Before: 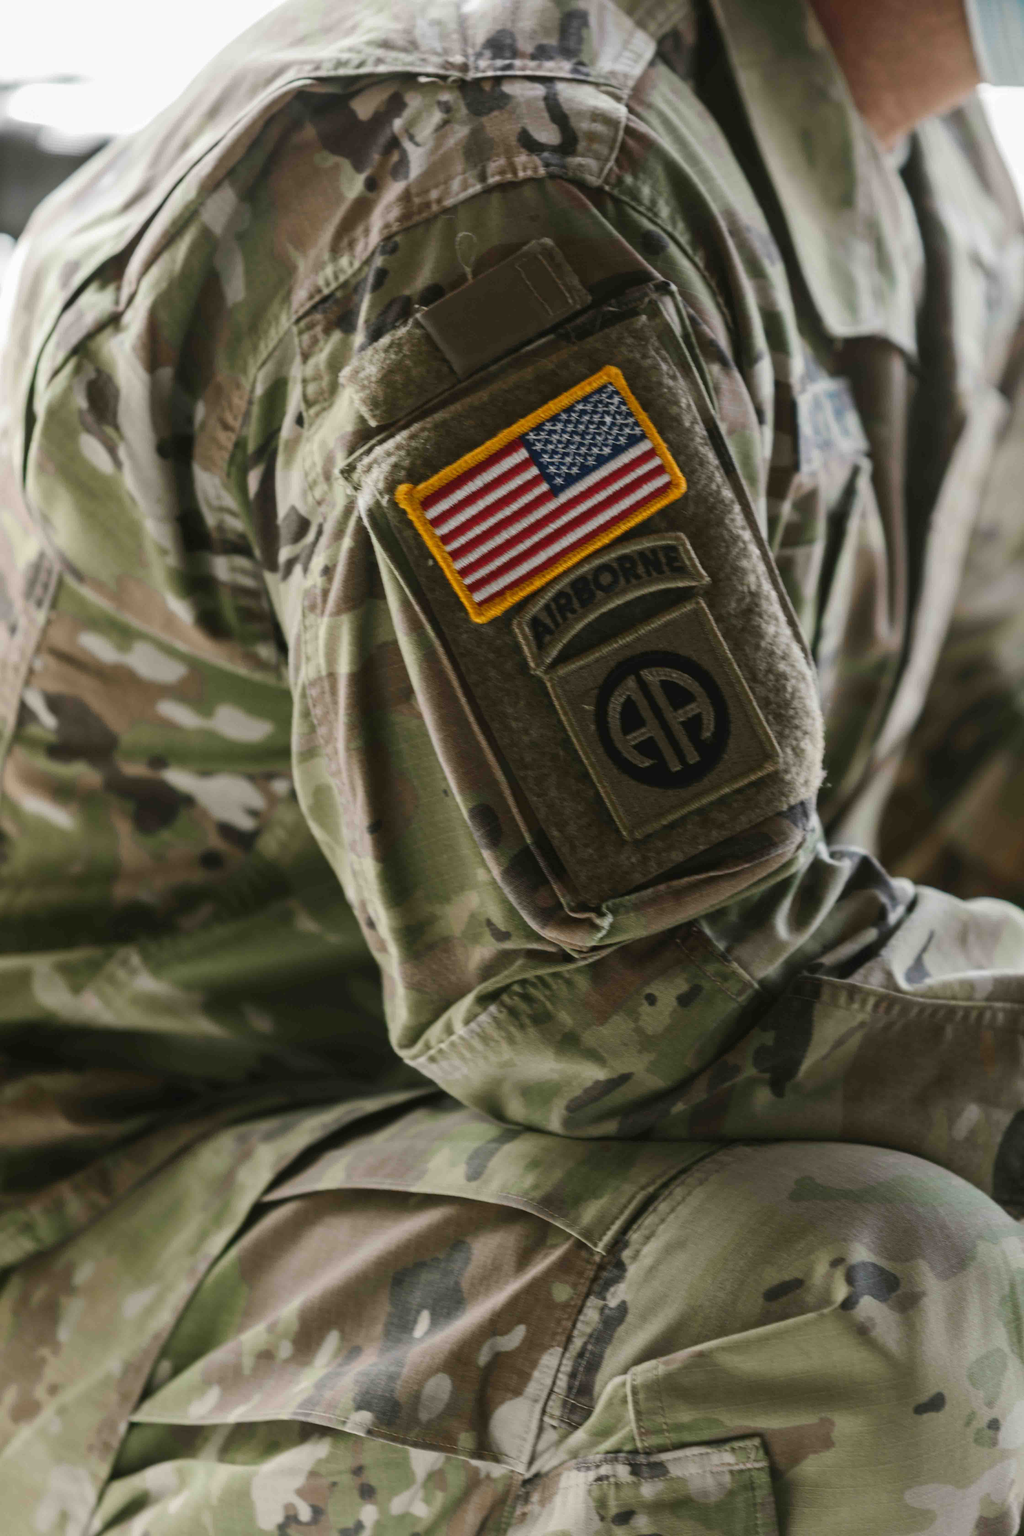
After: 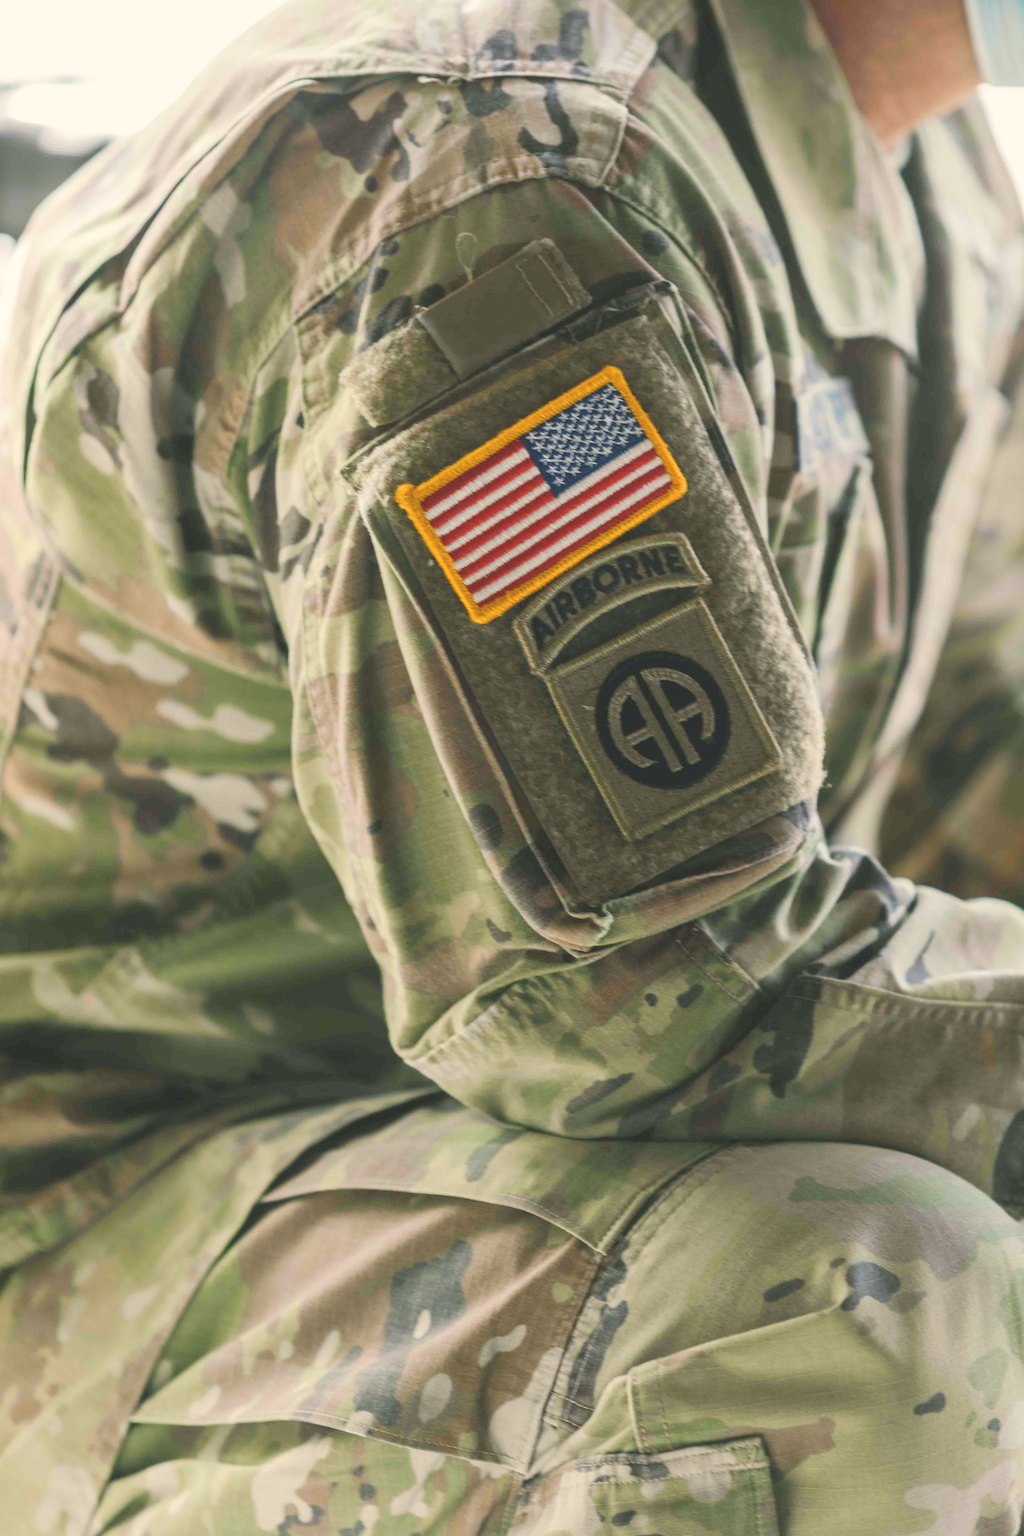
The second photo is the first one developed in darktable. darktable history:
global tonemap: drago (0.7, 100)
color balance rgb: shadows lift › chroma 2%, shadows lift › hue 219.6°, power › hue 313.2°, highlights gain › chroma 3%, highlights gain › hue 75.6°, global offset › luminance 0.5%, perceptual saturation grading › global saturation 15.33%, perceptual saturation grading › highlights -19.33%, perceptual saturation grading › shadows 20%, global vibrance 20%
